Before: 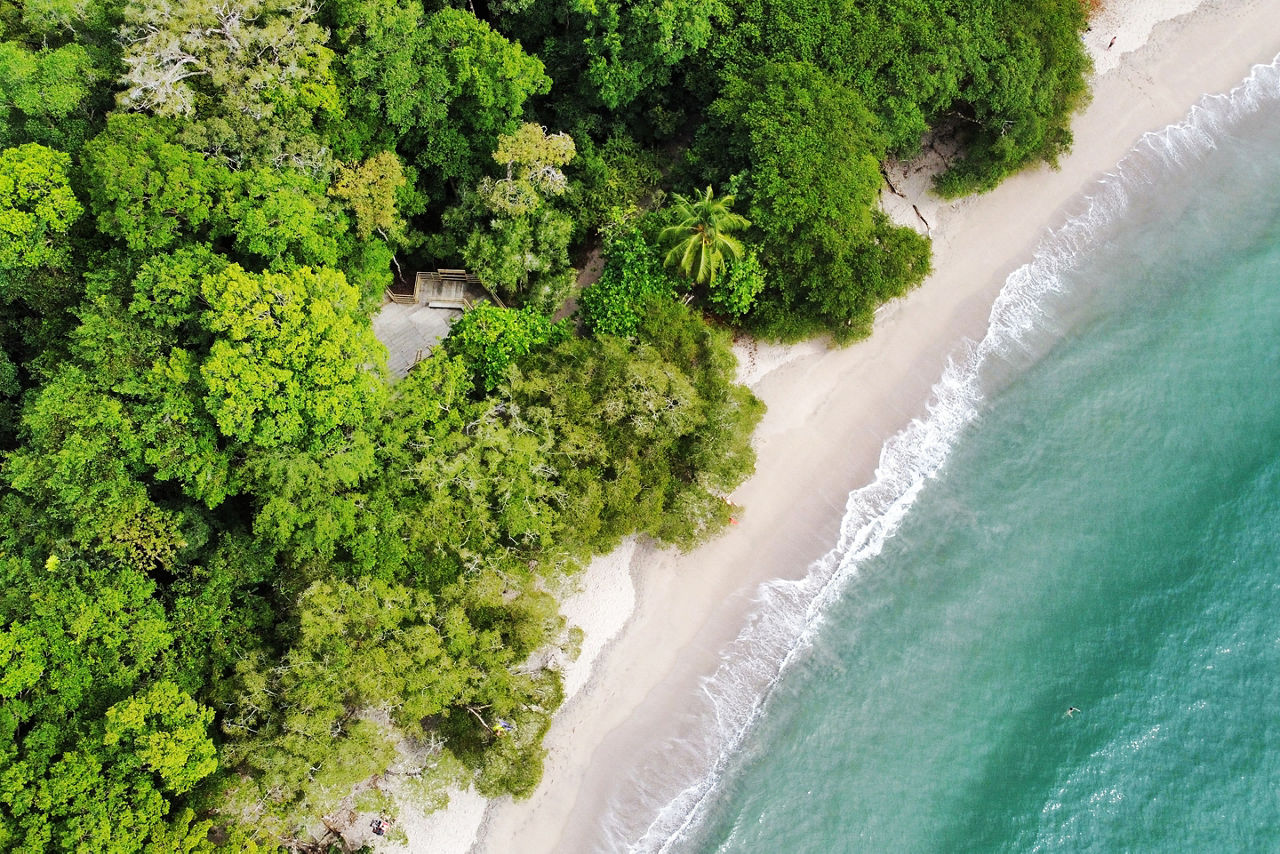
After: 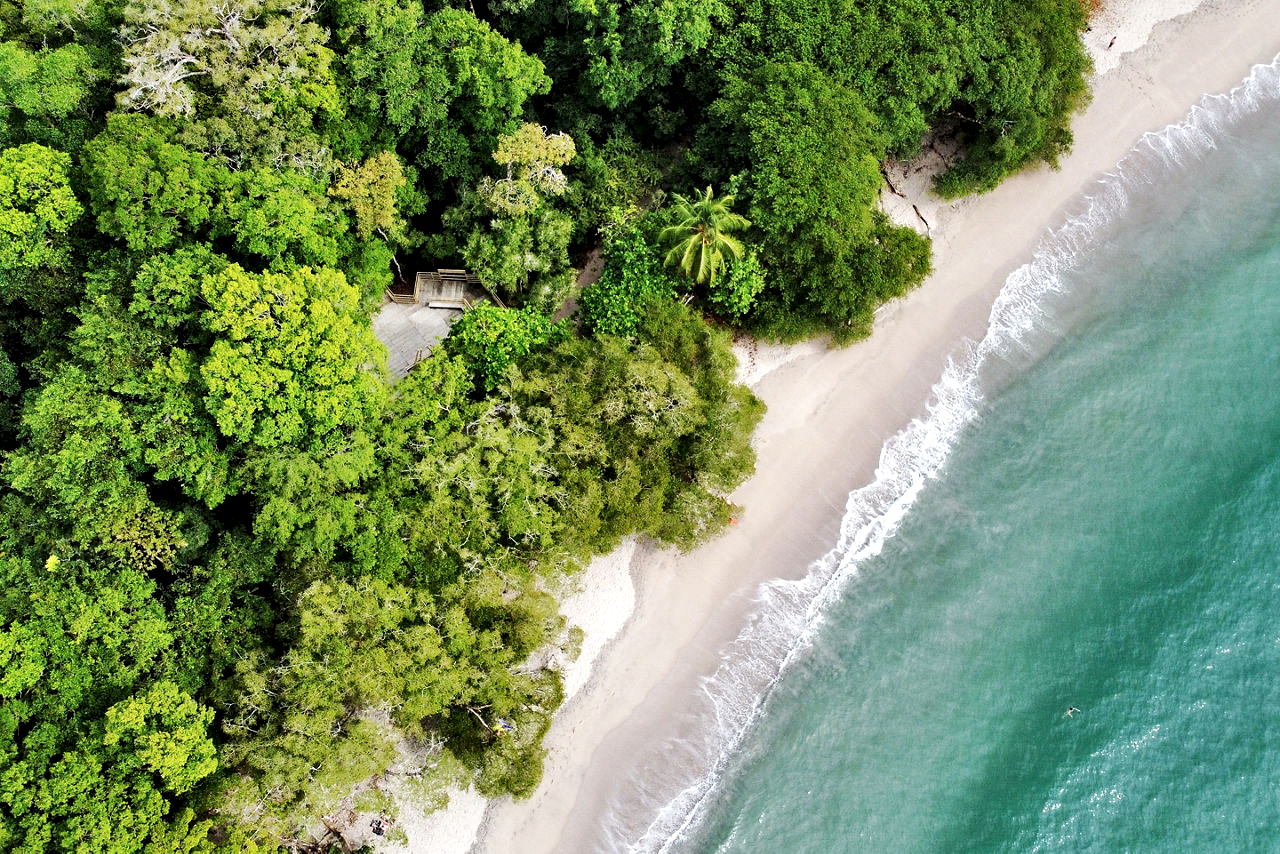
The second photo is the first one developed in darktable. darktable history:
contrast equalizer: octaves 7, y [[0.546, 0.552, 0.554, 0.554, 0.552, 0.546], [0.5 ×6], [0.5 ×6], [0 ×6], [0 ×6]]
